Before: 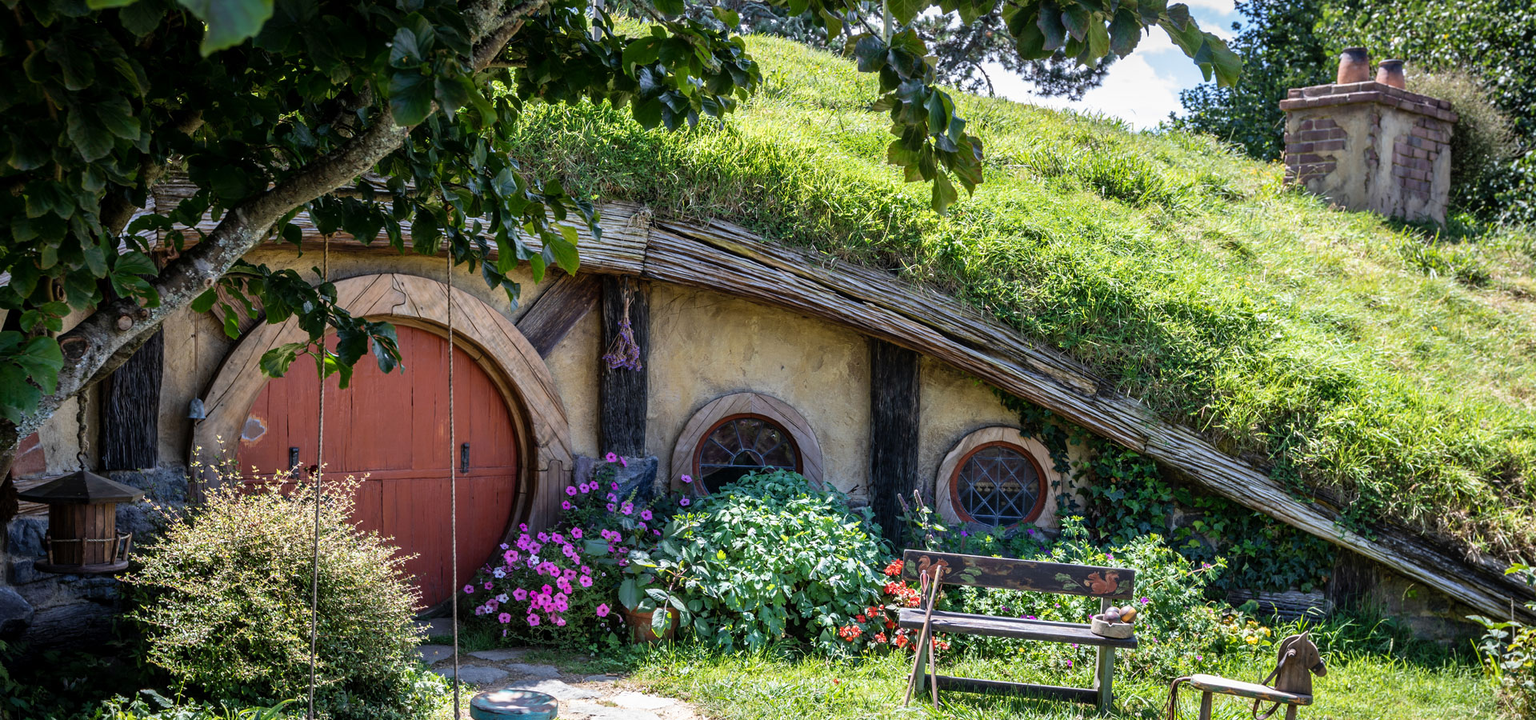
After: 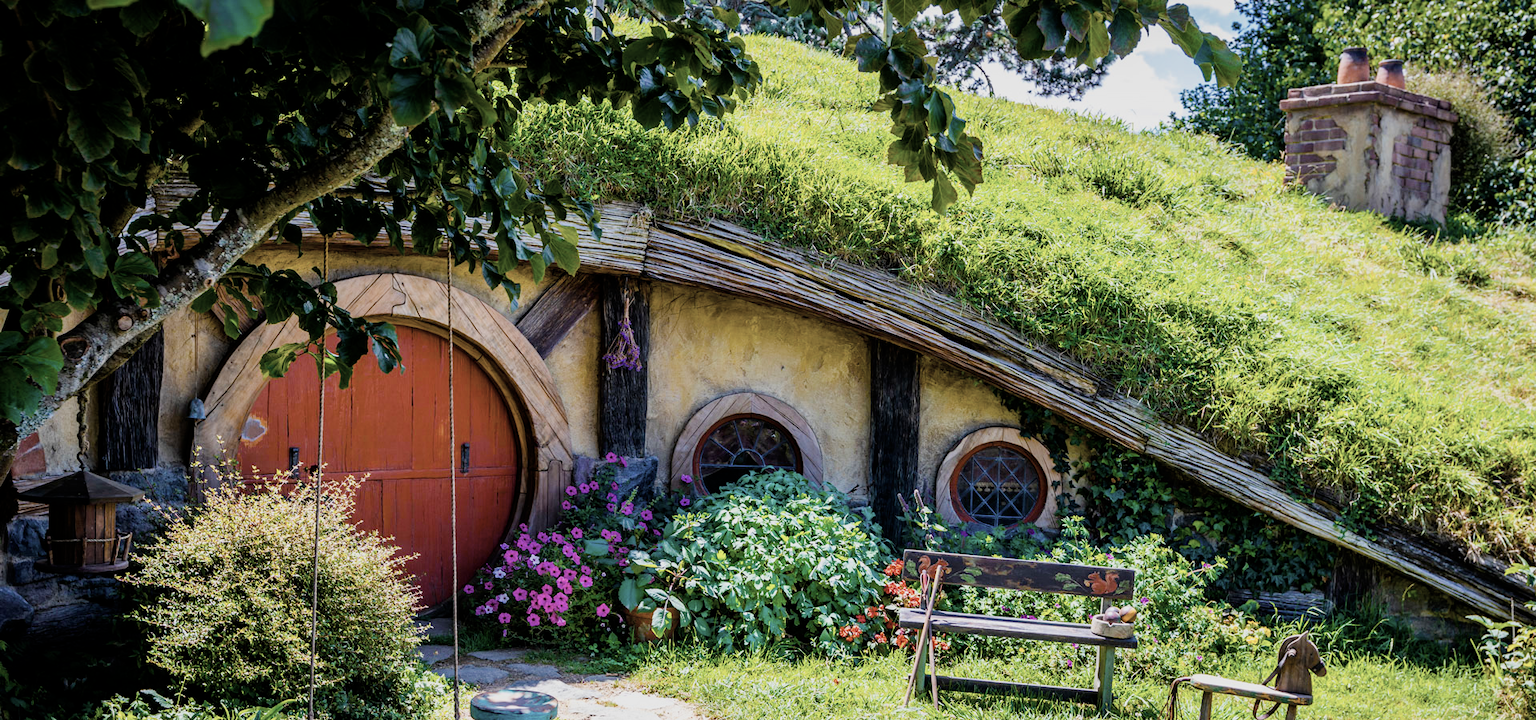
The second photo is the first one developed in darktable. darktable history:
filmic rgb: black relative exposure -7.65 EV, white relative exposure 4.56 EV, hardness 3.61
color balance rgb: linear chroma grading › shadows 10%, linear chroma grading › highlights 10%, linear chroma grading › global chroma 15%, linear chroma grading › mid-tones 15%, perceptual saturation grading › global saturation 40%, perceptual saturation grading › highlights -25%, perceptual saturation grading › mid-tones 35%, perceptual saturation grading › shadows 35%, perceptual brilliance grading › global brilliance 11.29%, global vibrance 11.29%
contrast brightness saturation: contrast 0.1, saturation -0.36
